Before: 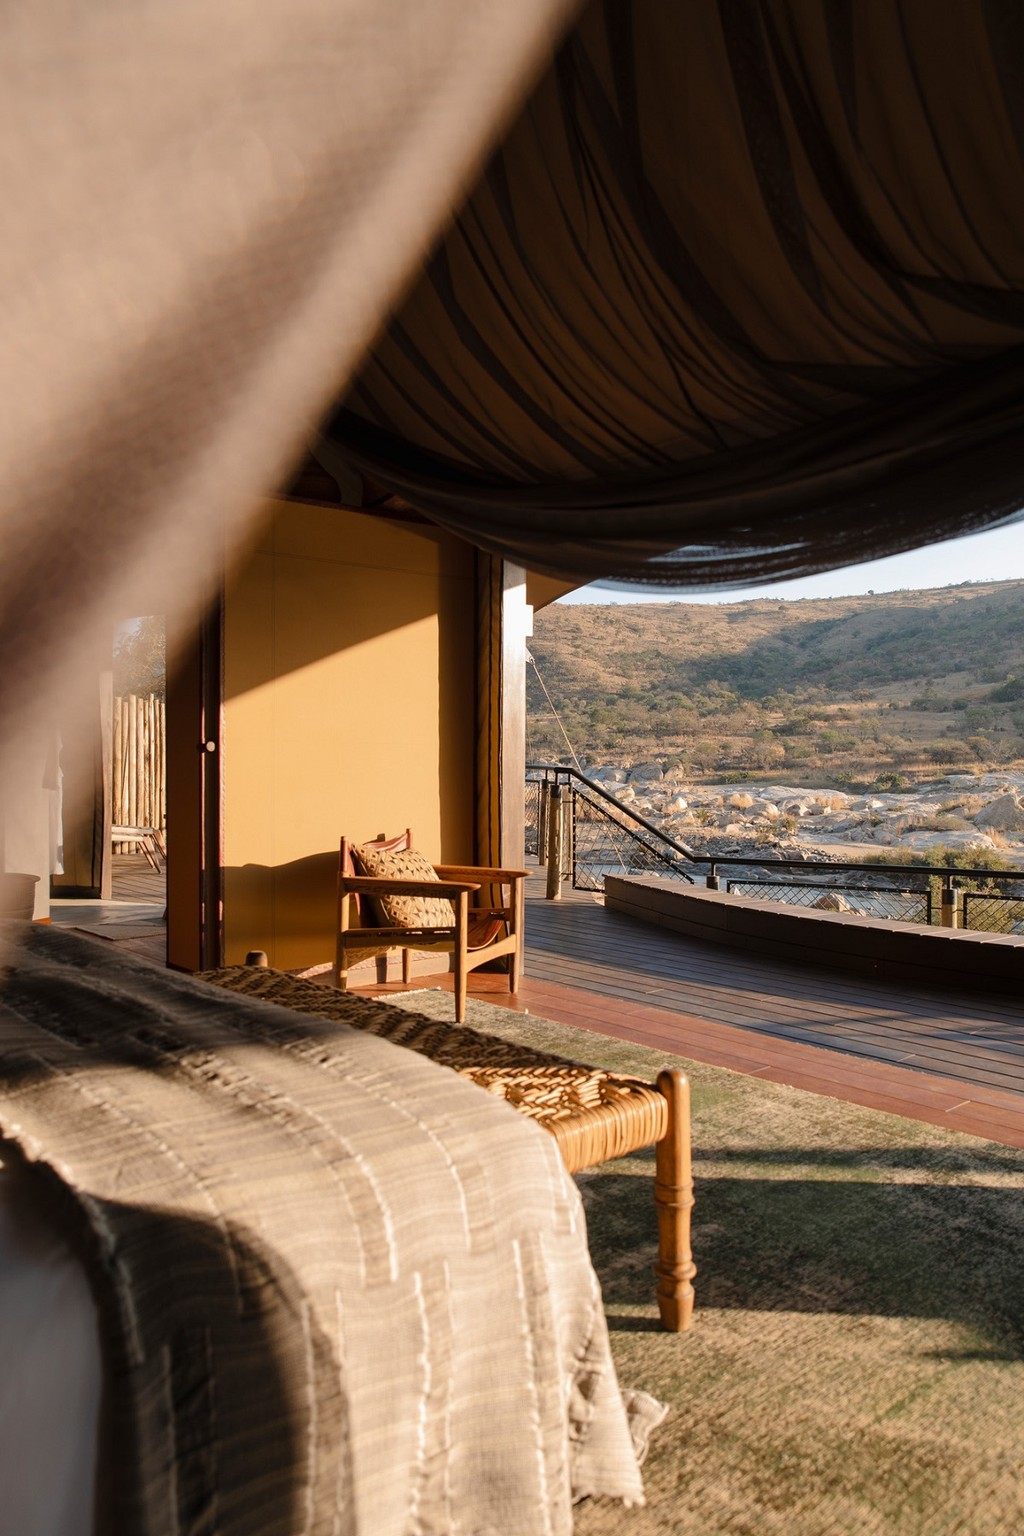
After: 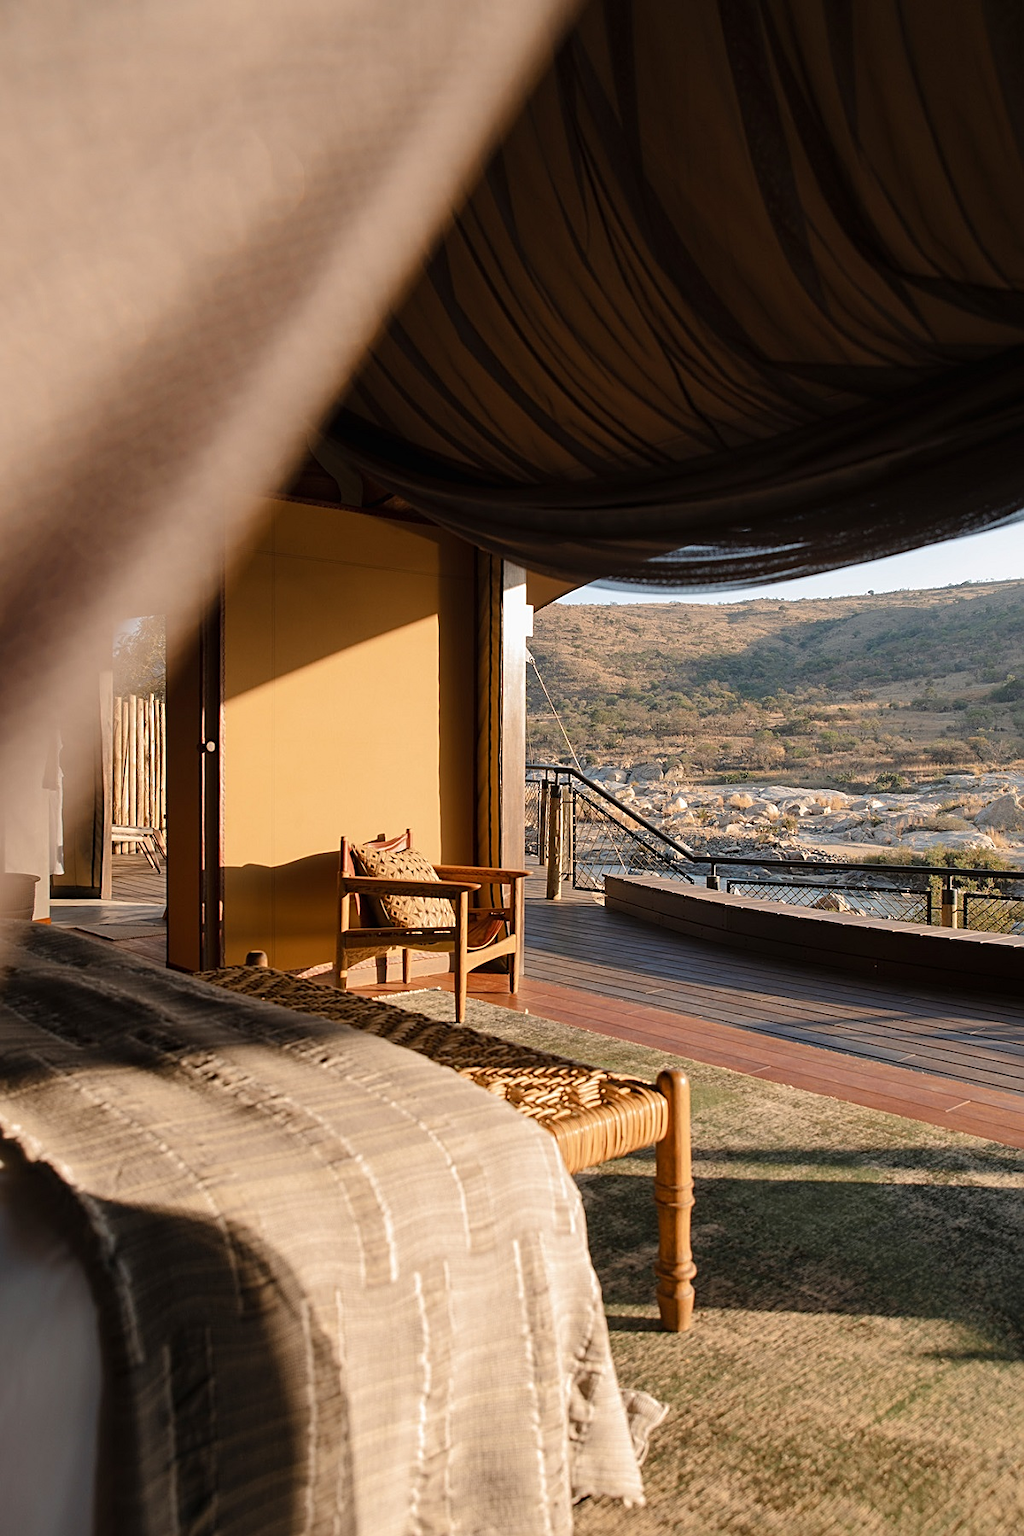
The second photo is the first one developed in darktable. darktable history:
sharpen: on, module defaults
color balance: on, module defaults
